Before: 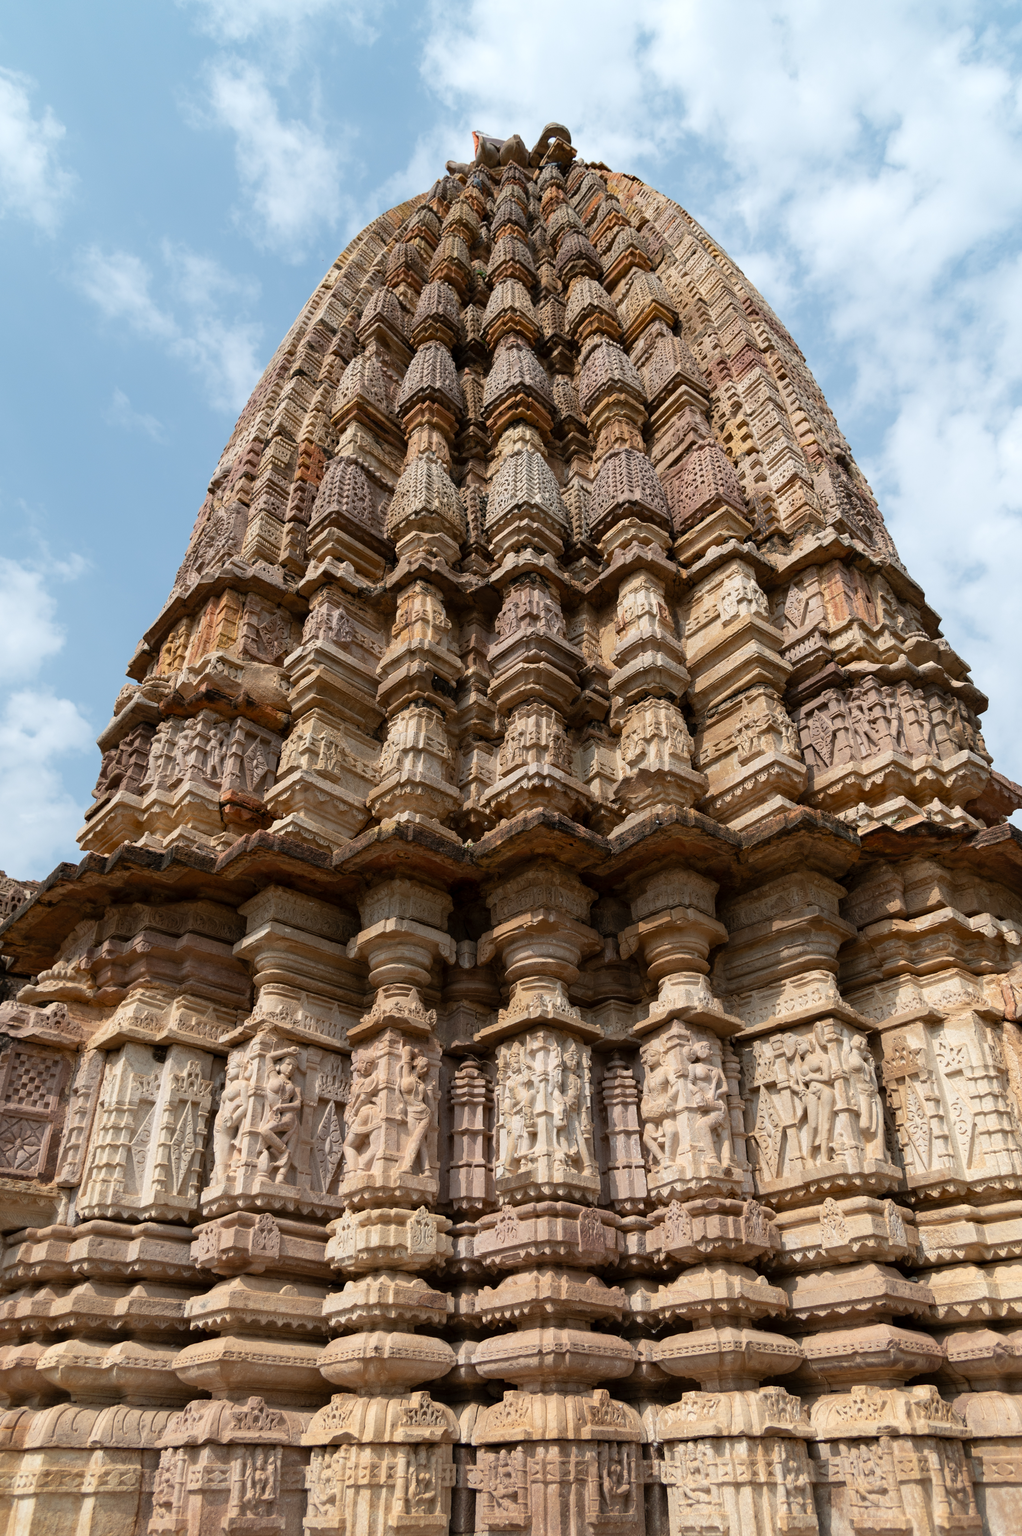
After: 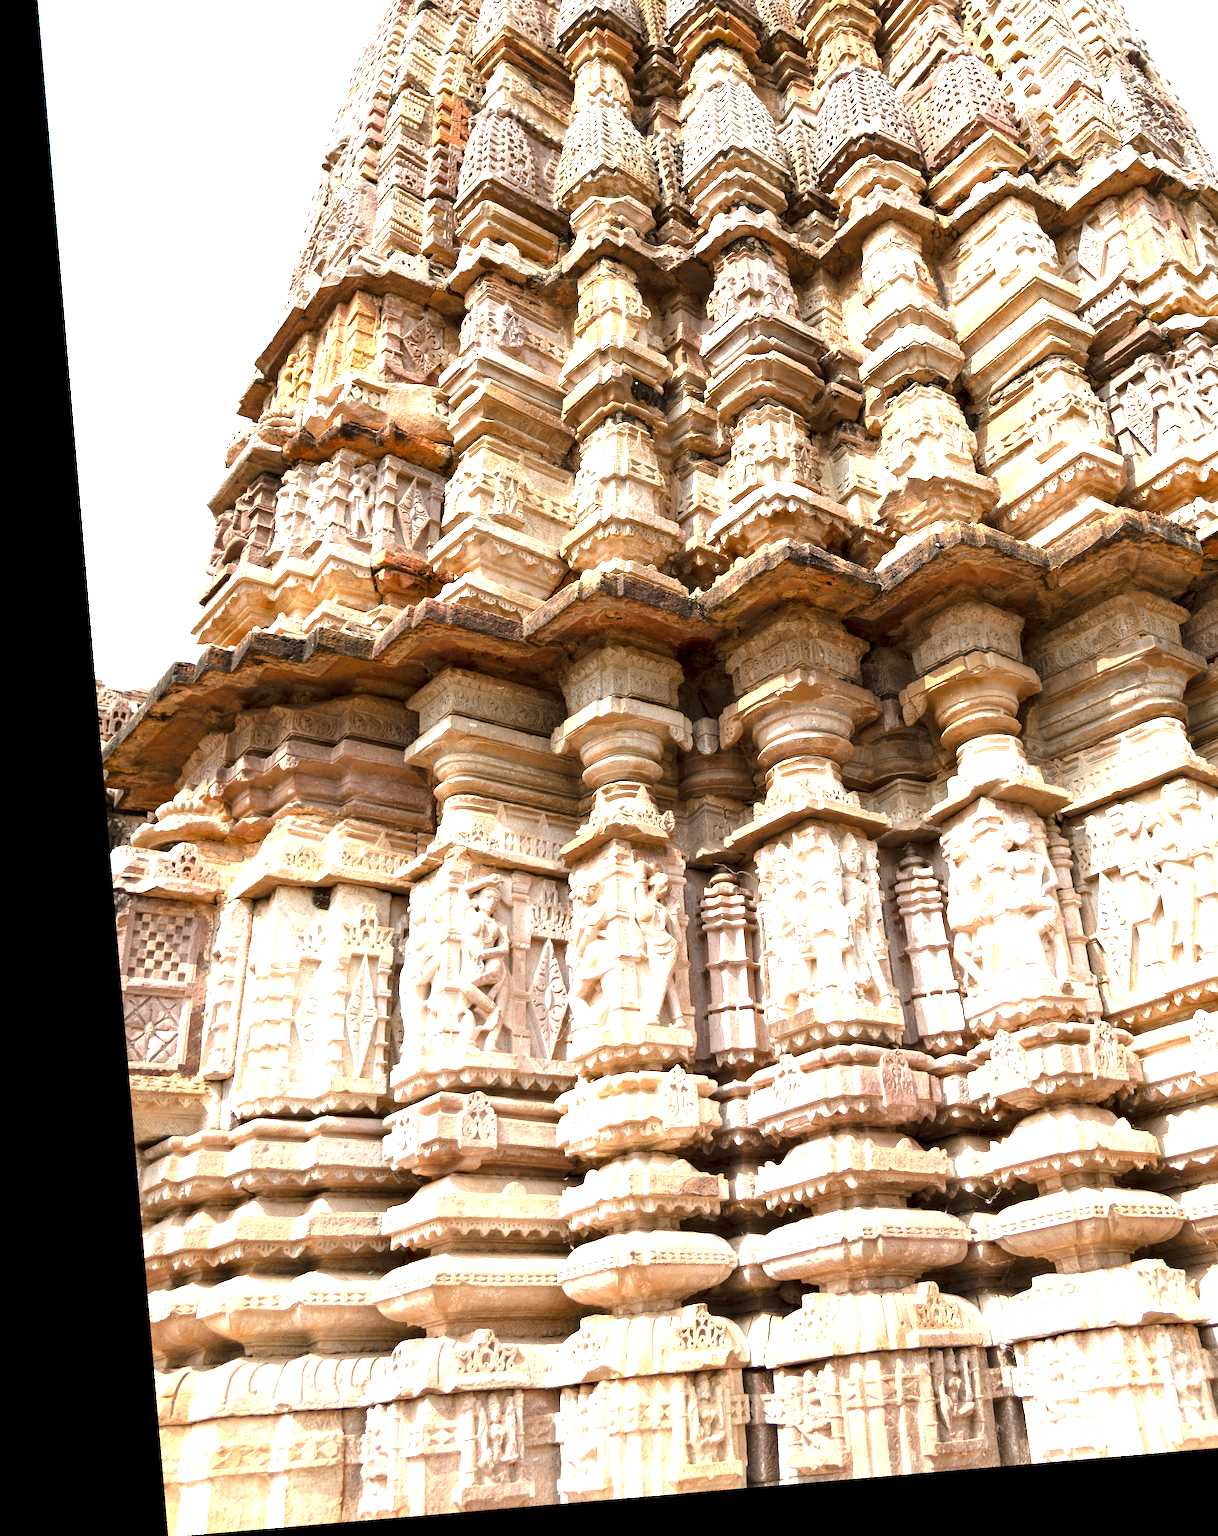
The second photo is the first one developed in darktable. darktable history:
crop: top 26.531%, right 17.959%
rotate and perspective: rotation -4.86°, automatic cropping off
exposure: exposure 2.04 EV, compensate highlight preservation false
